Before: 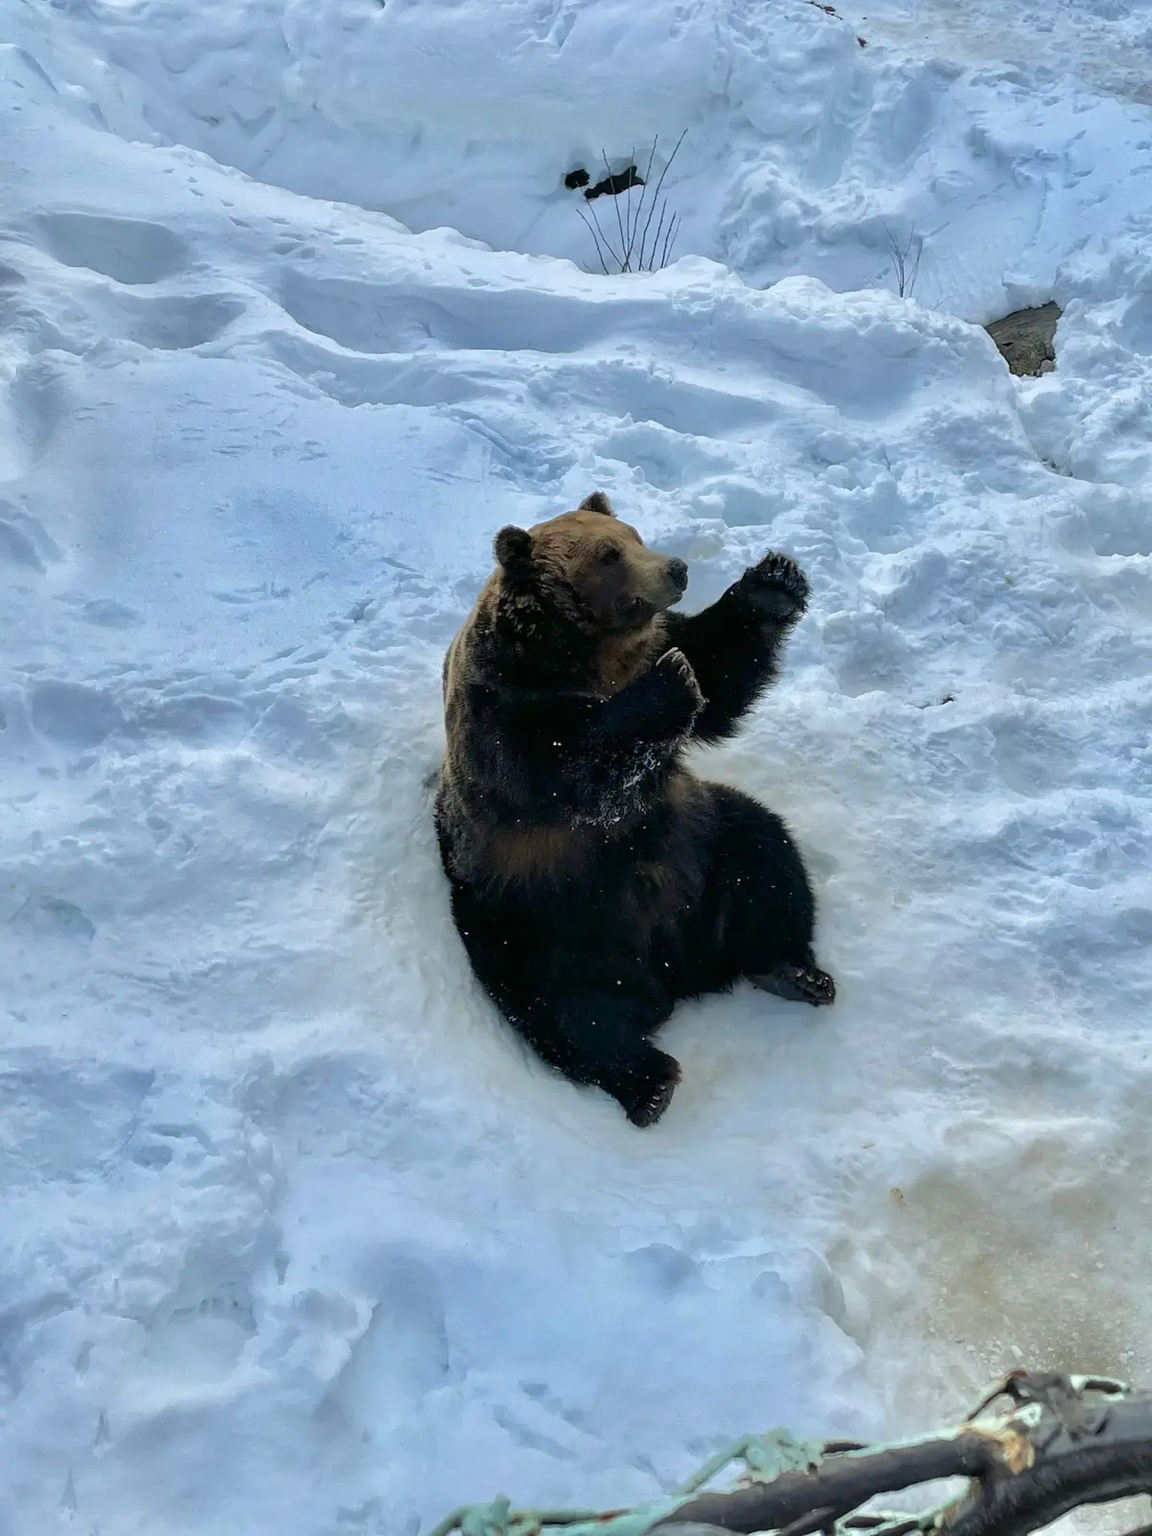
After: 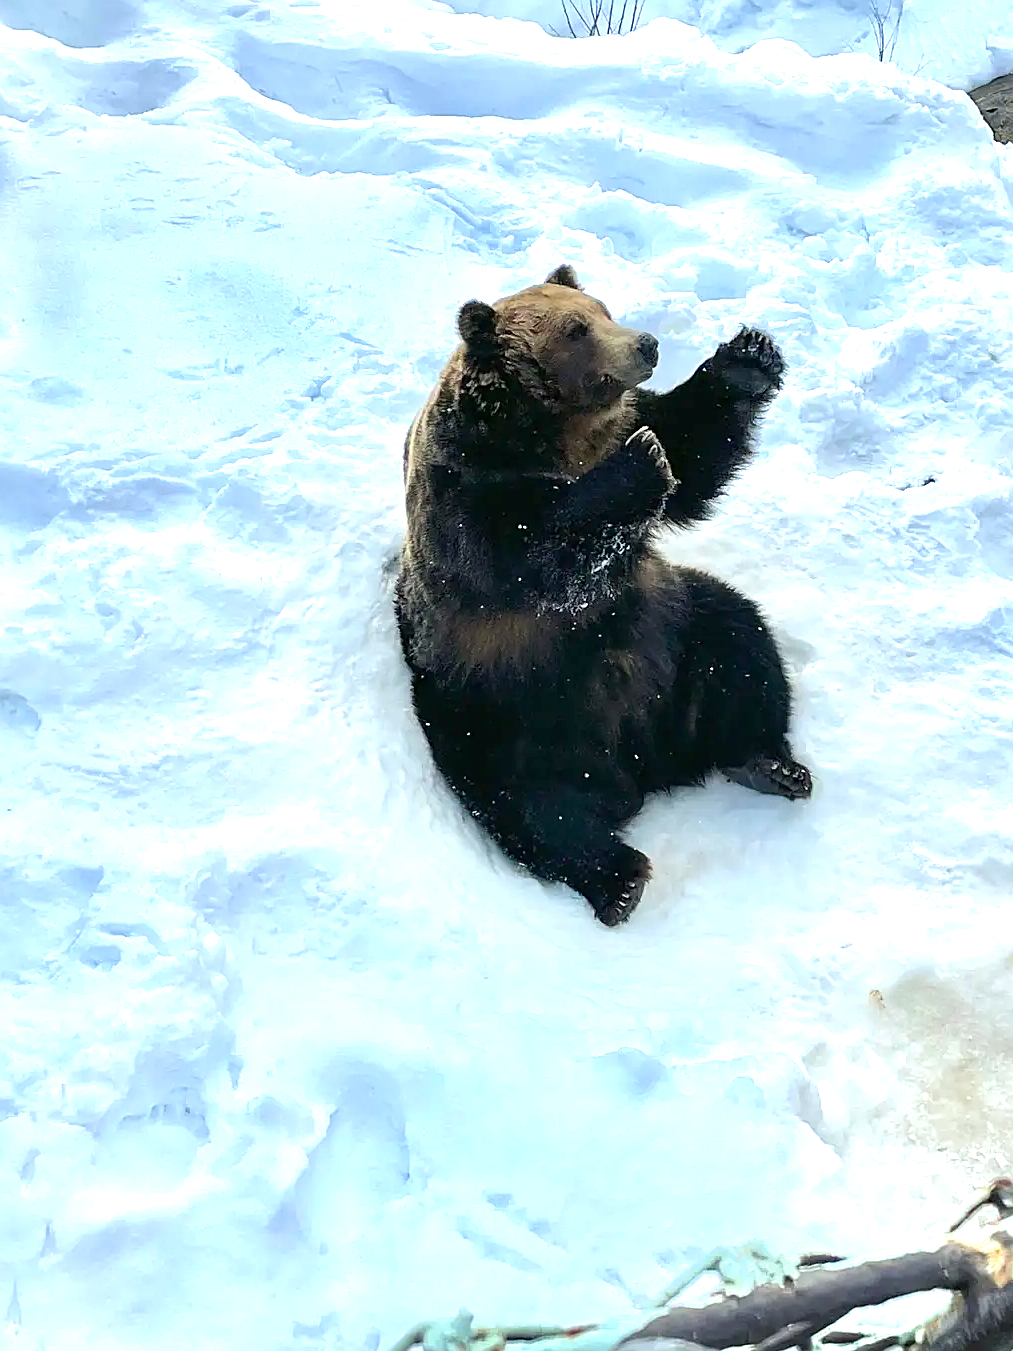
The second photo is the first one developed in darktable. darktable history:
exposure: black level correction 0, exposure 1.2 EV, compensate highlight preservation false
sharpen: on, module defaults
crop and rotate: left 4.842%, top 15.51%, right 10.668%
